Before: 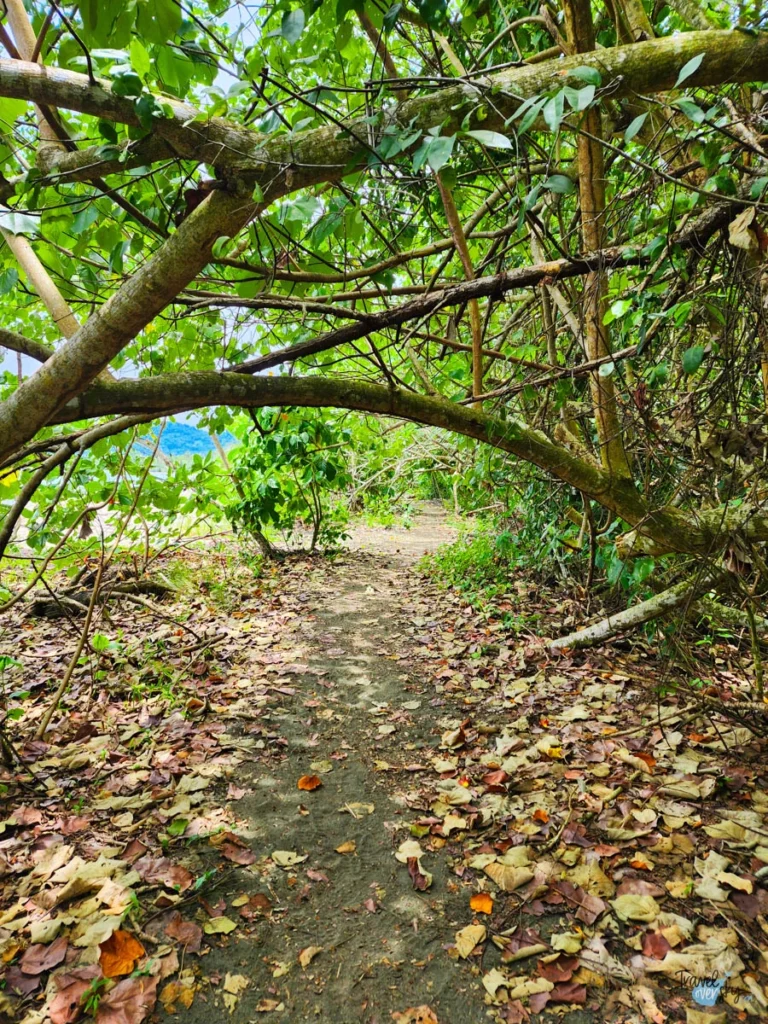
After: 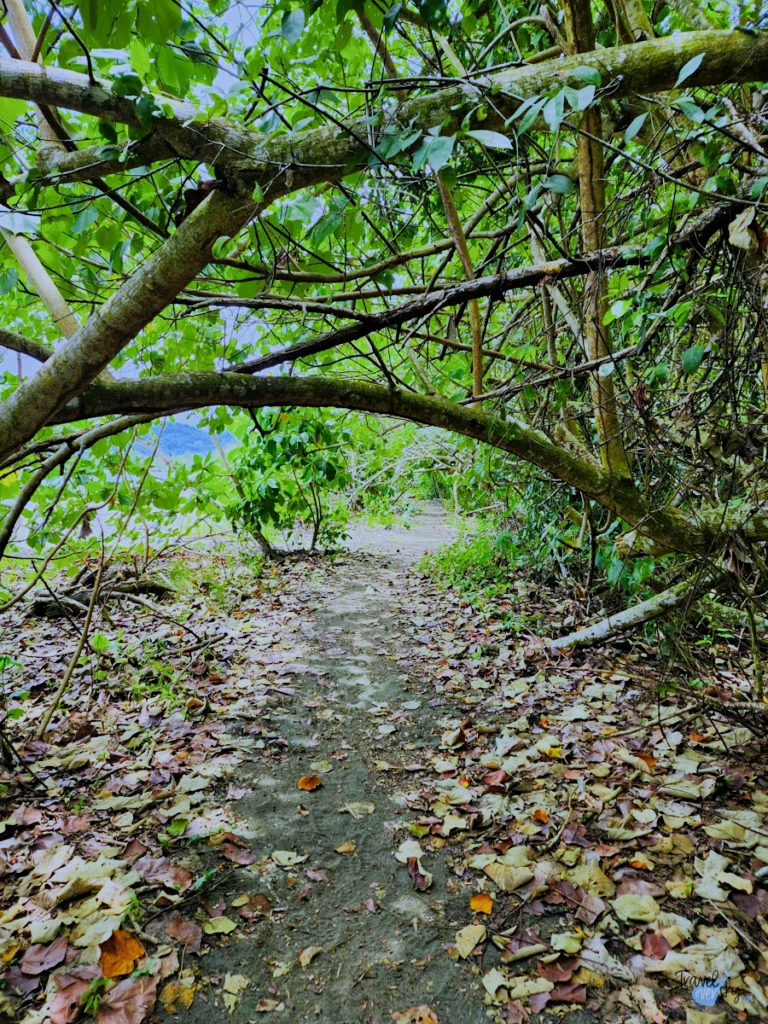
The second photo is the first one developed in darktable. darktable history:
color balance rgb: global vibrance 6.81%, saturation formula JzAzBz (2021)
filmic rgb: black relative exposure -7.65 EV, white relative exposure 4.56 EV, hardness 3.61
white balance: red 0.871, blue 1.249
